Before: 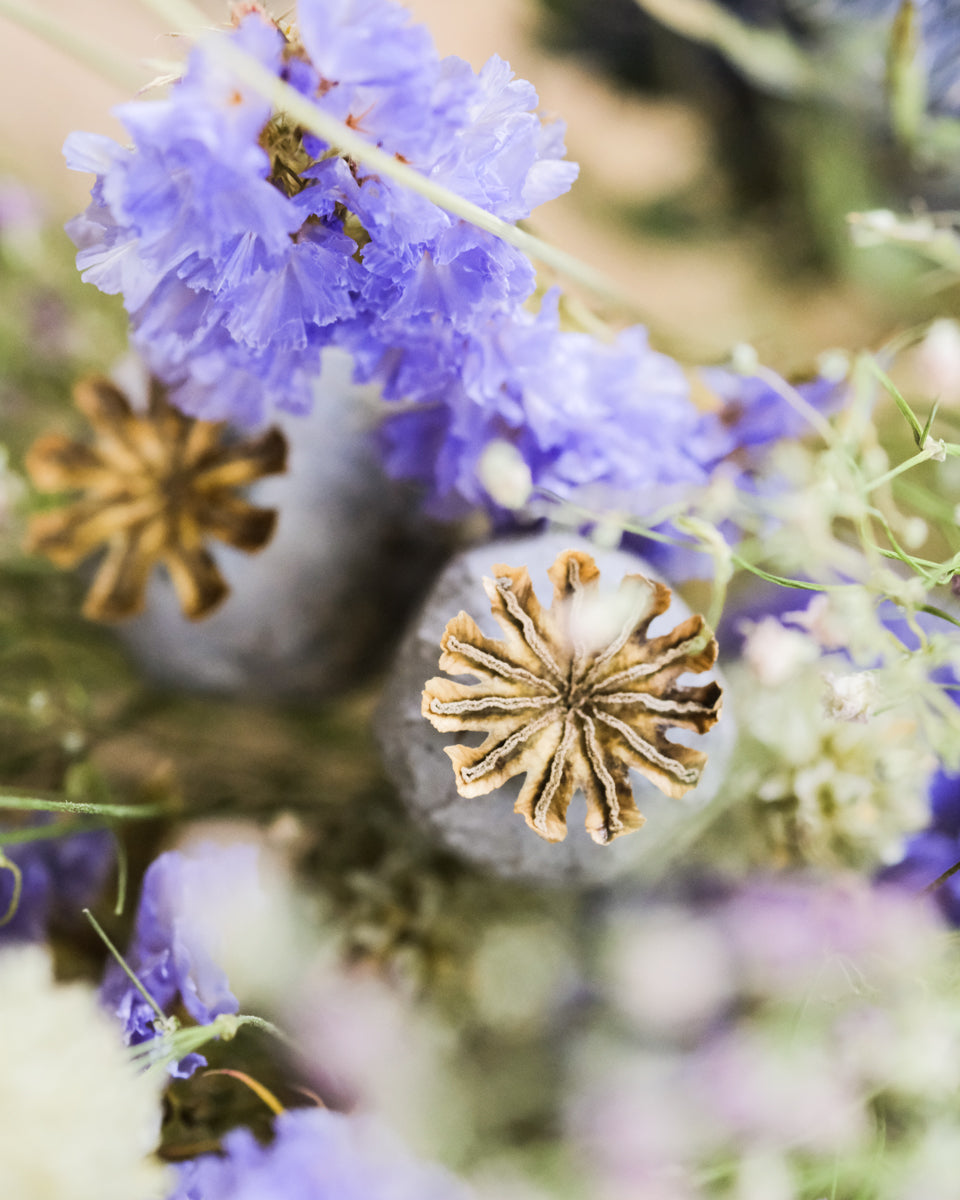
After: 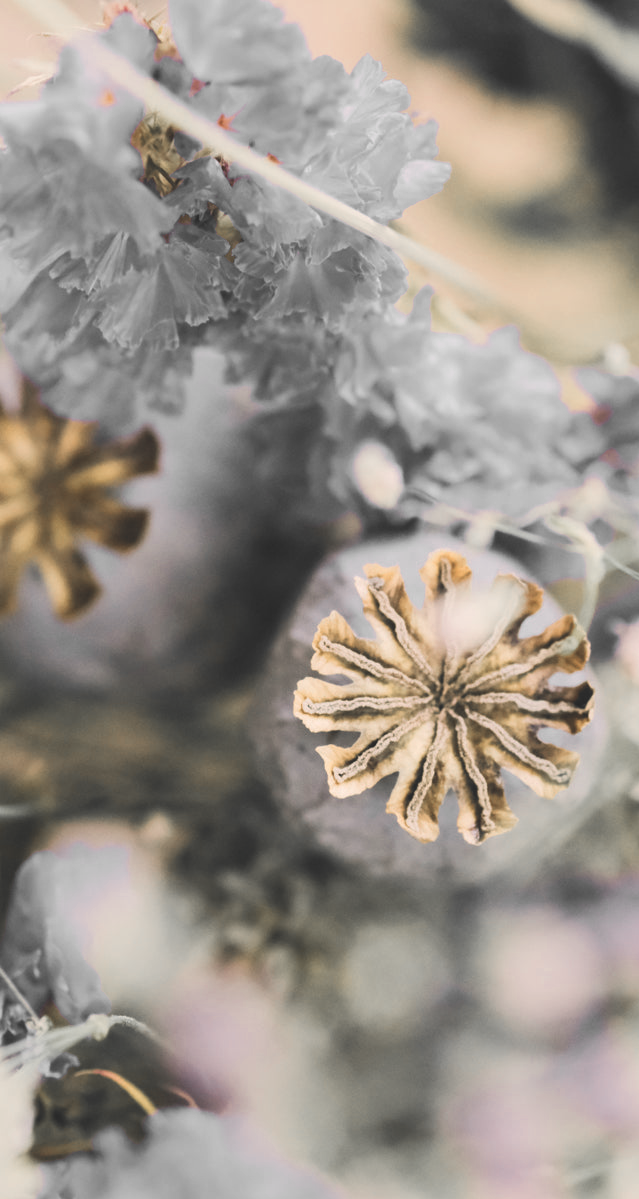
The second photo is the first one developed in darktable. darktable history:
white balance: emerald 1
color zones: curves: ch0 [(0, 0.447) (0.184, 0.543) (0.323, 0.476) (0.429, 0.445) (0.571, 0.443) (0.714, 0.451) (0.857, 0.452) (1, 0.447)]; ch1 [(0, 0.464) (0.176, 0.46) (0.287, 0.177) (0.429, 0.002) (0.571, 0) (0.714, 0) (0.857, 0) (1, 0.464)], mix 20%
color balance: lift [1.01, 1, 1, 1], gamma [1.097, 1, 1, 1], gain [0.85, 1, 1, 1]
crop and rotate: left 13.409%, right 19.924%
color correction: highlights a* 5.38, highlights b* 5.3, shadows a* -4.26, shadows b* -5.11
